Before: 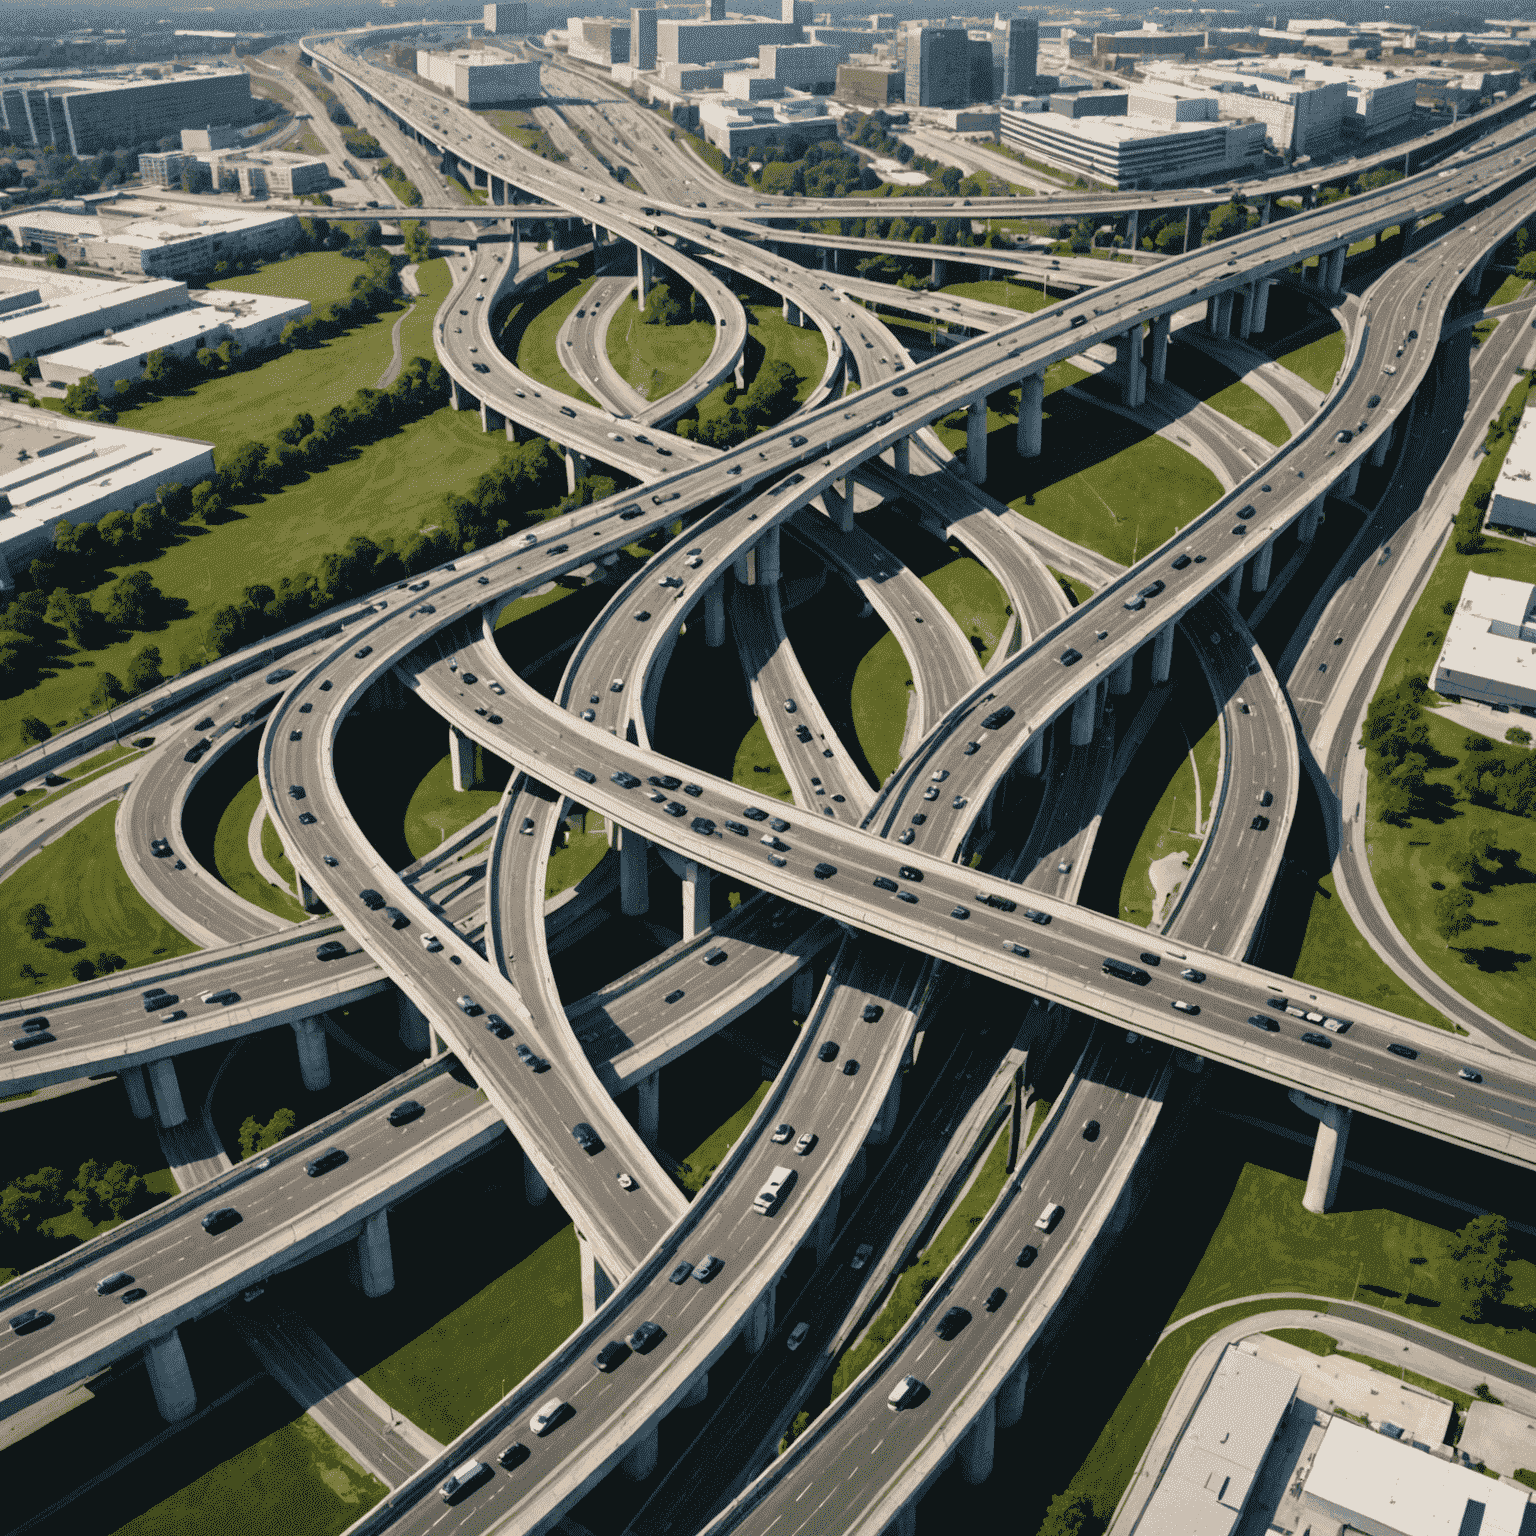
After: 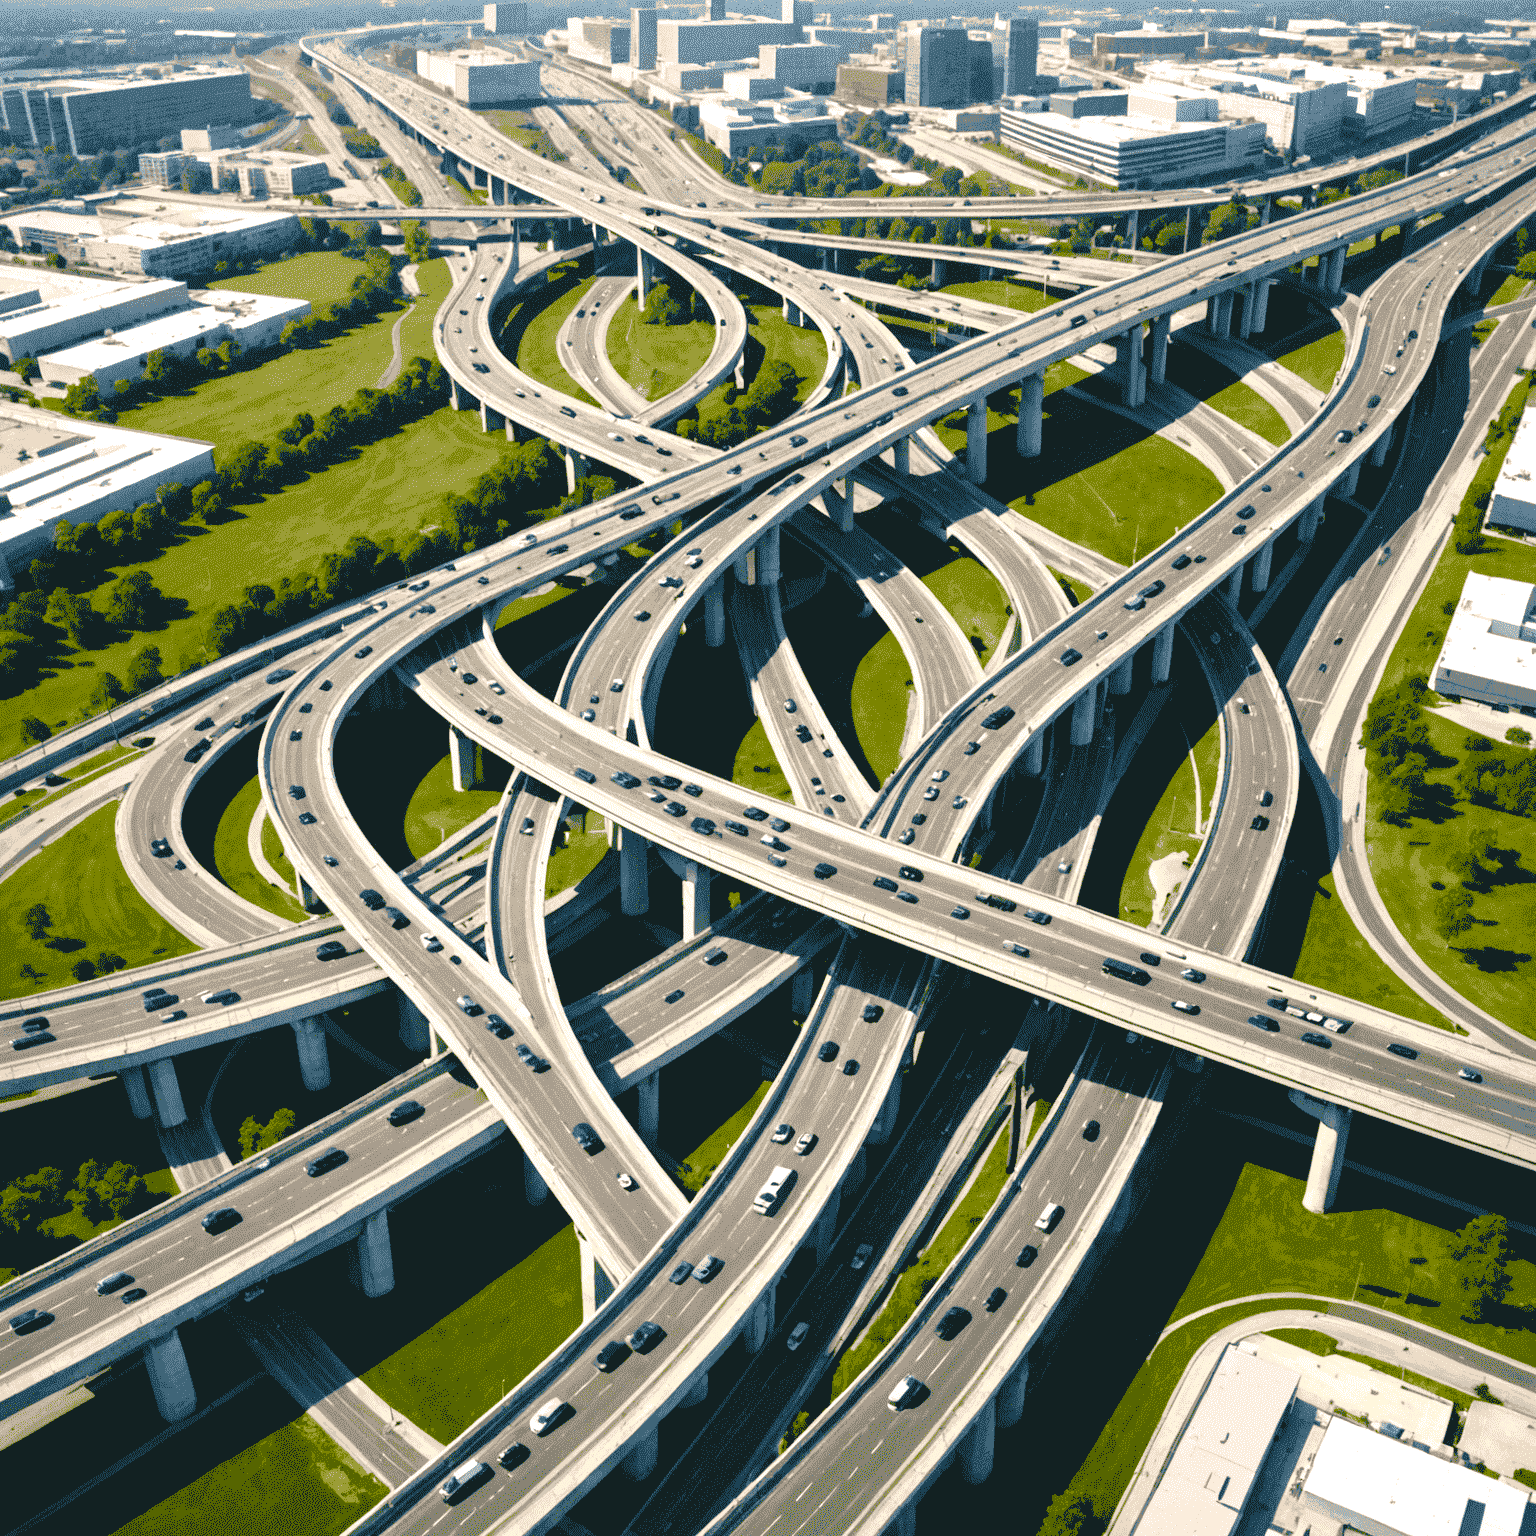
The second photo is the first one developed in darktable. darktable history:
exposure: exposure 0.7 EV, compensate highlight preservation false
color balance rgb: perceptual saturation grading › global saturation 35%, perceptual saturation grading › highlights -30%, perceptual saturation grading › shadows 35%, perceptual brilliance grading › global brilliance 3%, perceptual brilliance grading › highlights -3%, perceptual brilliance grading › shadows 3%
